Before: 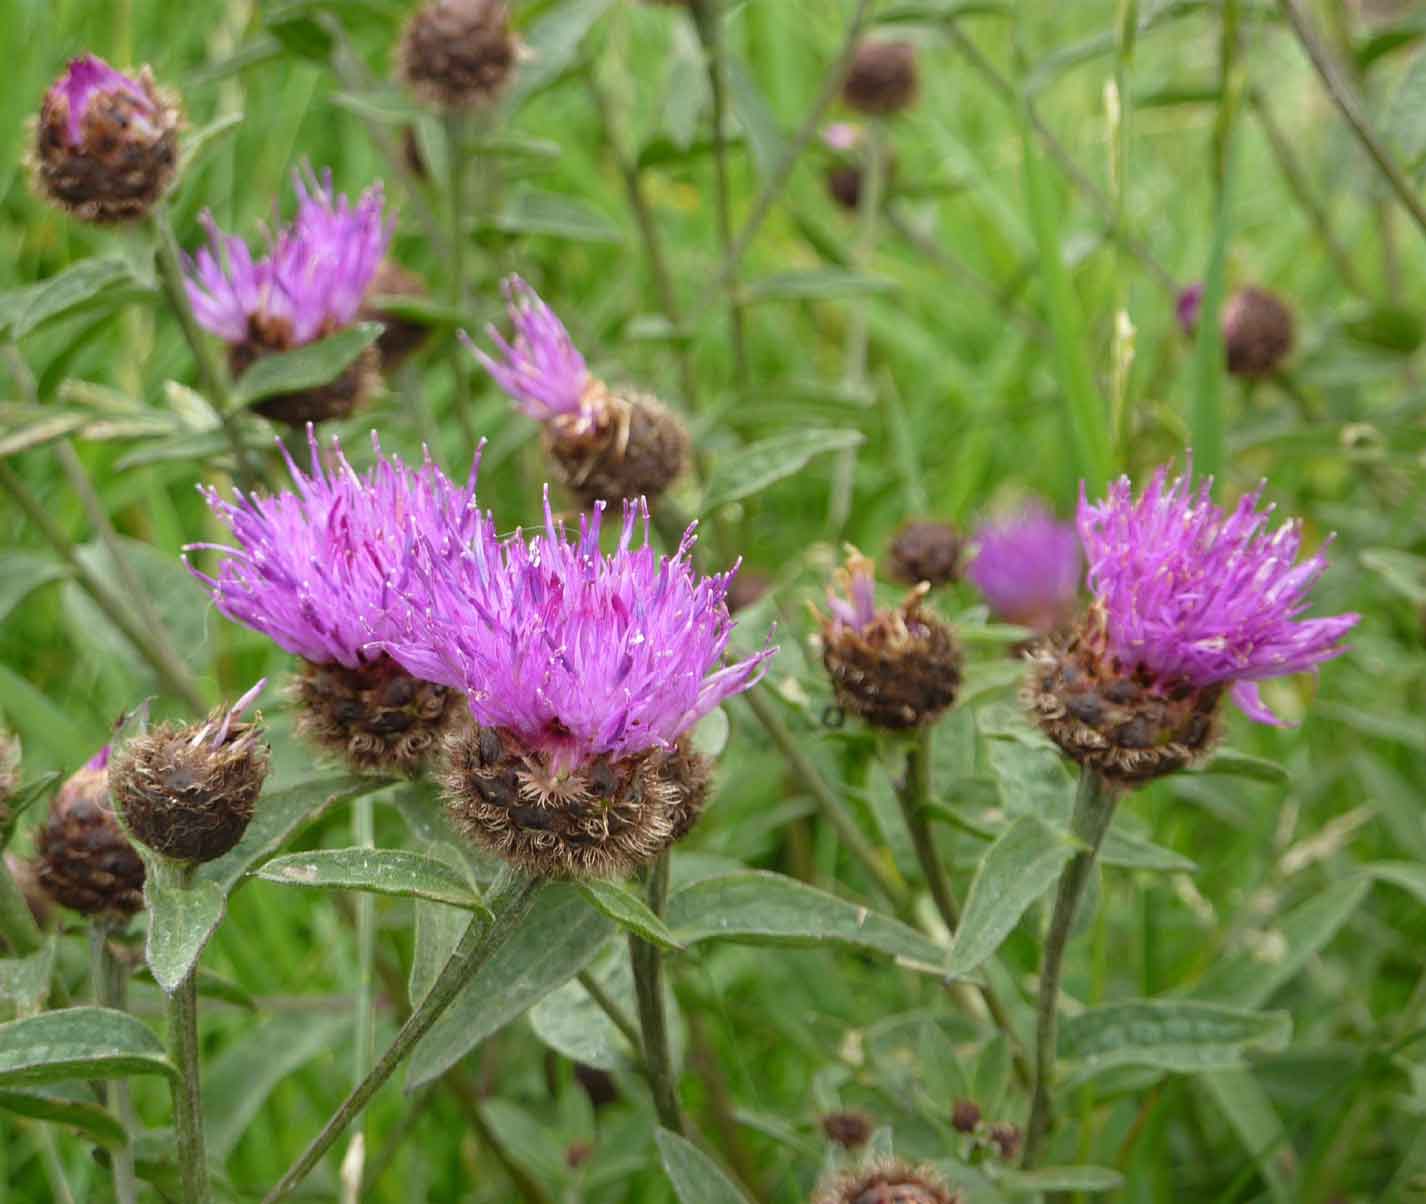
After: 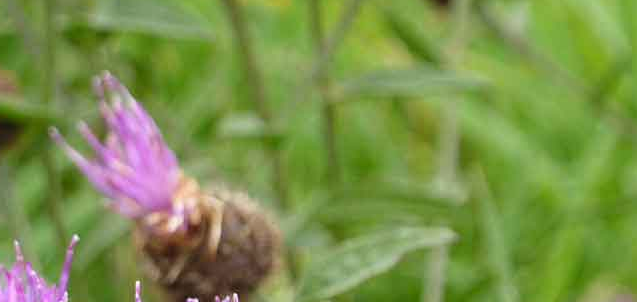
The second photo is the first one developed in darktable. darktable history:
base curve: curves: ch0 [(0, 0) (0.283, 0.295) (1, 1)], preserve colors none
crop: left 28.64%, top 16.832%, right 26.637%, bottom 58.055%
